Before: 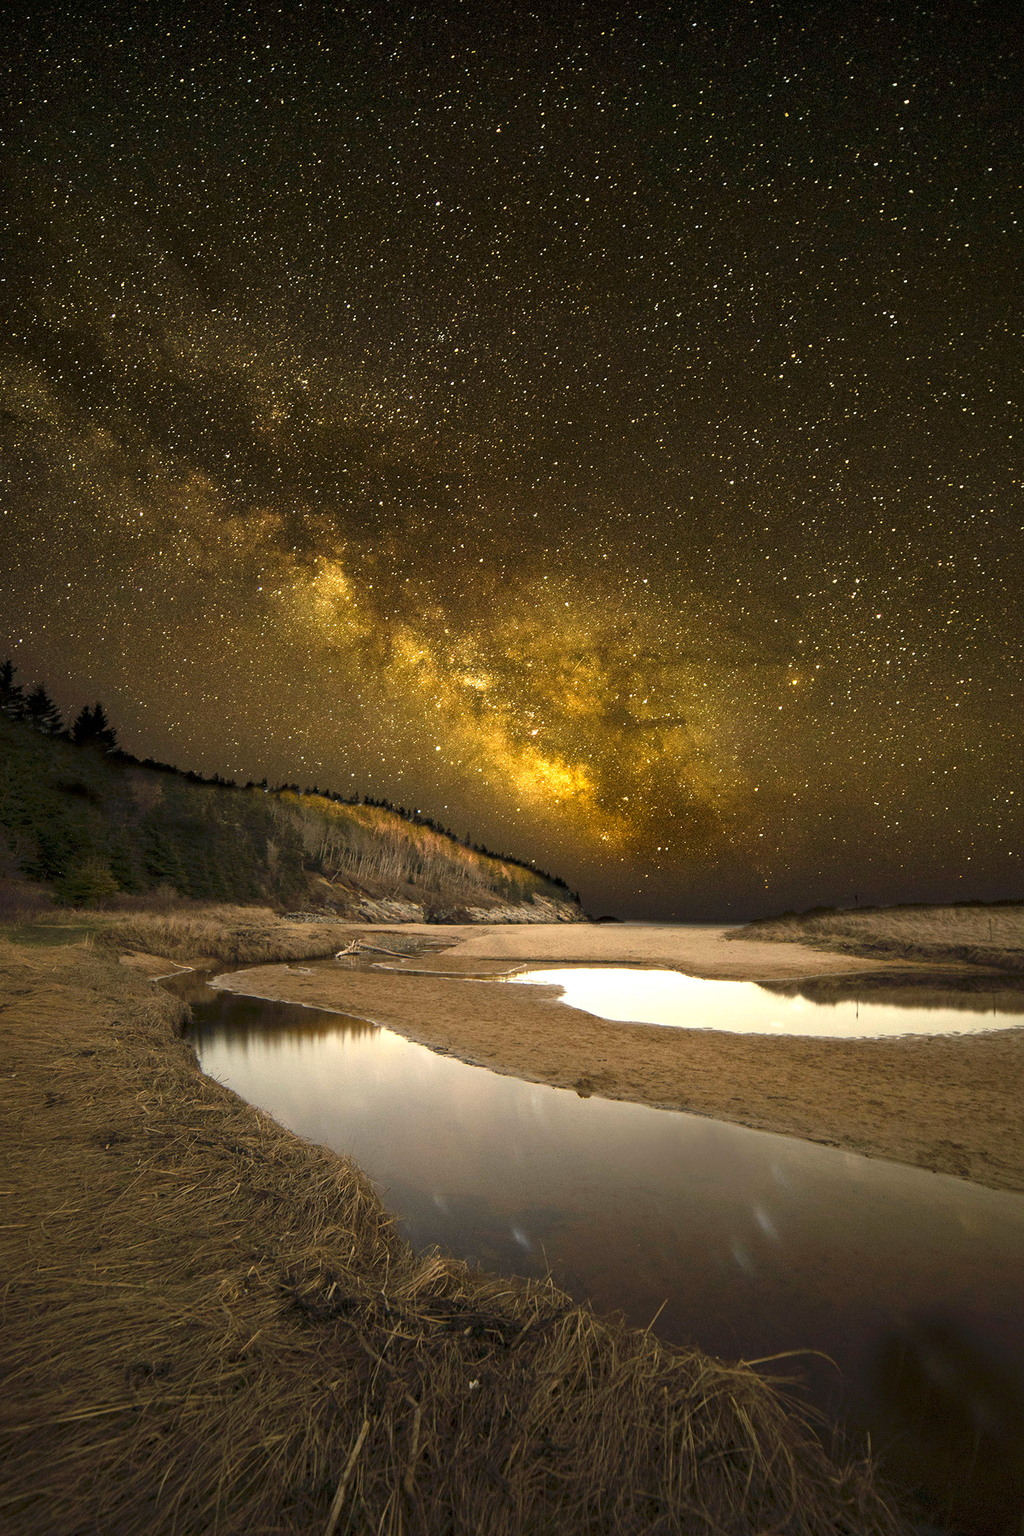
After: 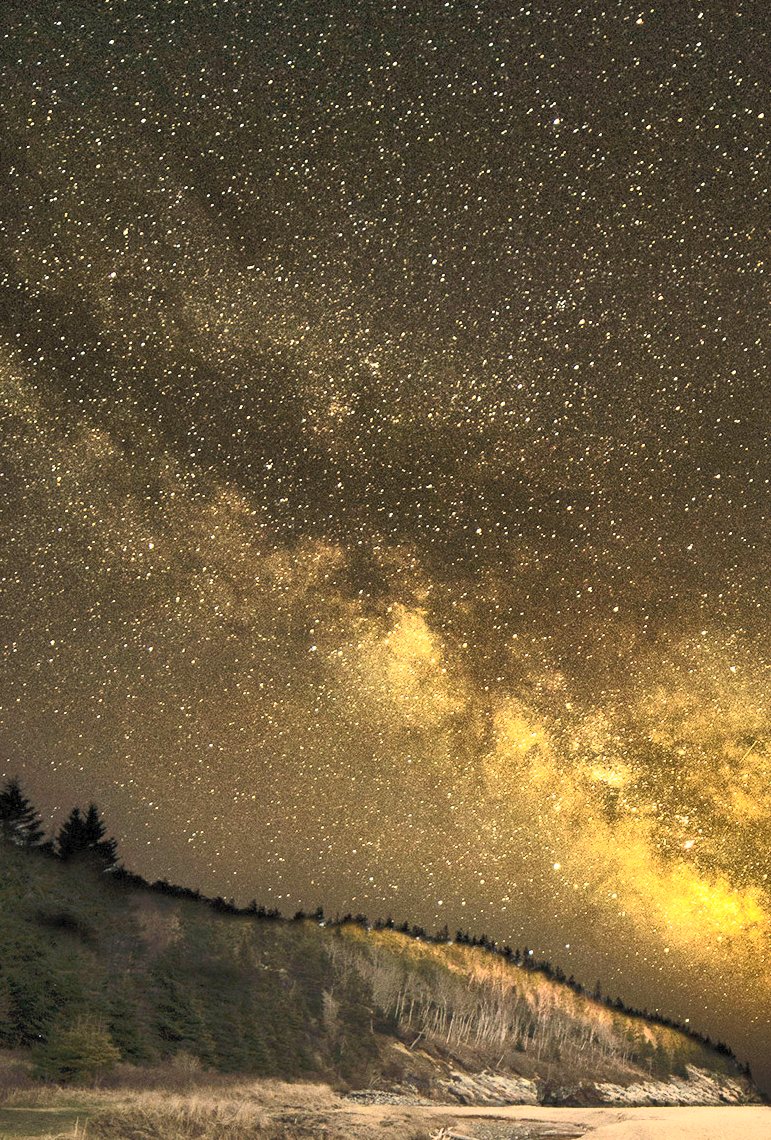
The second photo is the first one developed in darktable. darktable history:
crop and rotate: left 3.046%, top 7.488%, right 41.854%, bottom 38.188%
shadows and highlights: radius 109.61, shadows 44.64, highlights -66.66, low approximation 0.01, soften with gaussian
contrast brightness saturation: contrast 0.38, brightness 0.537
